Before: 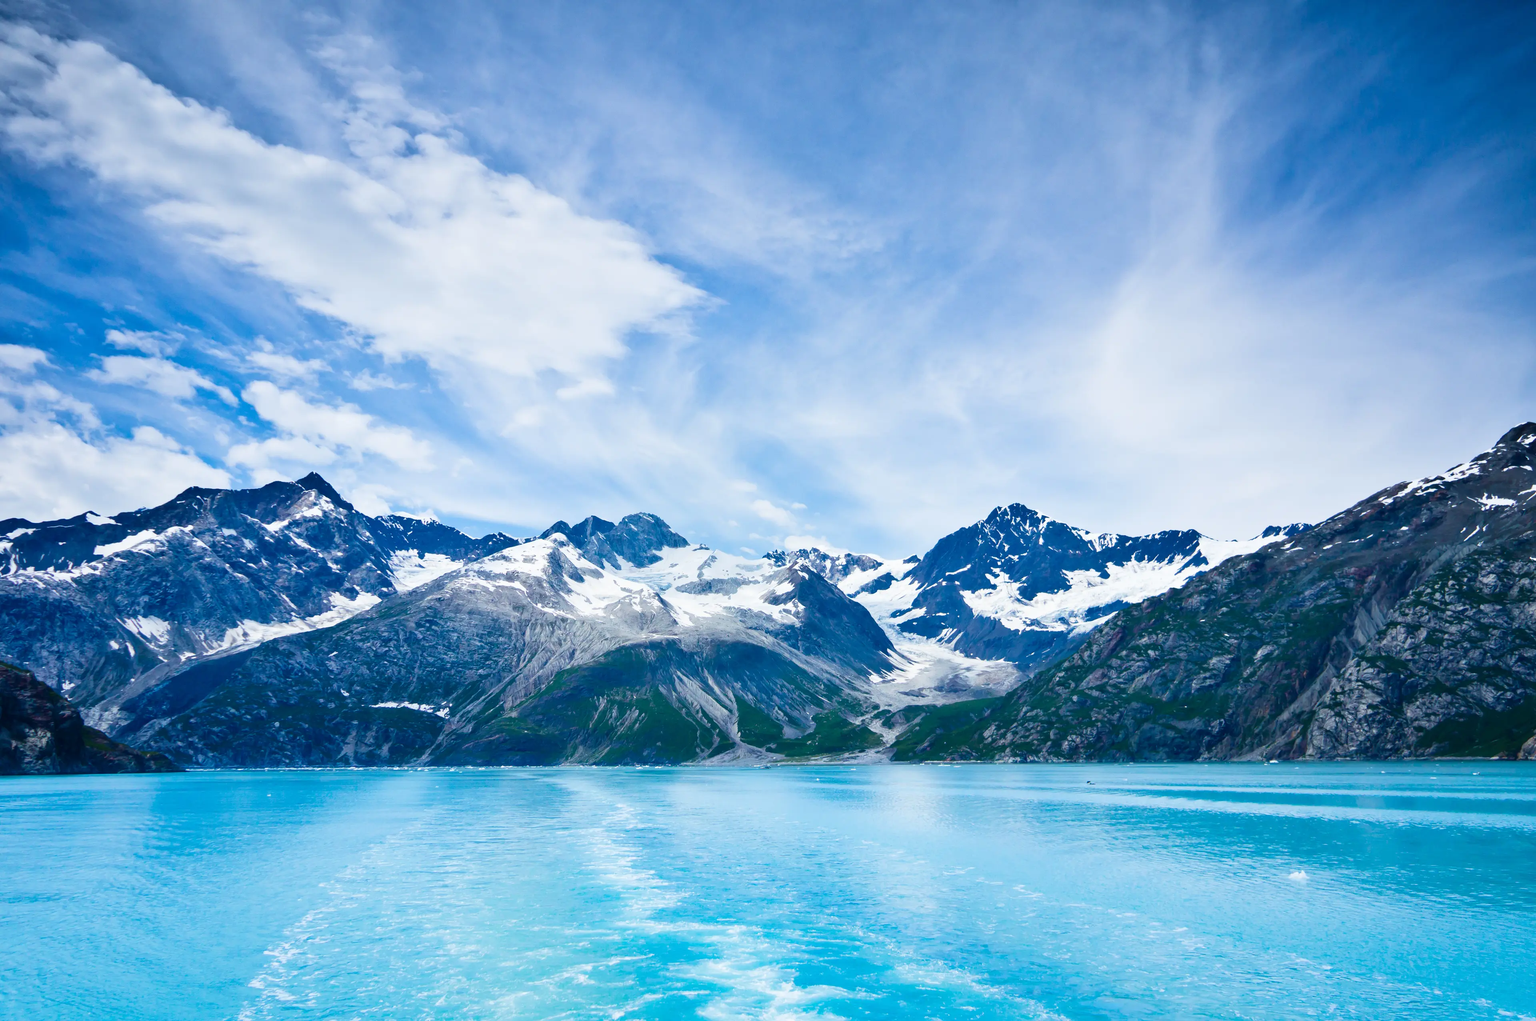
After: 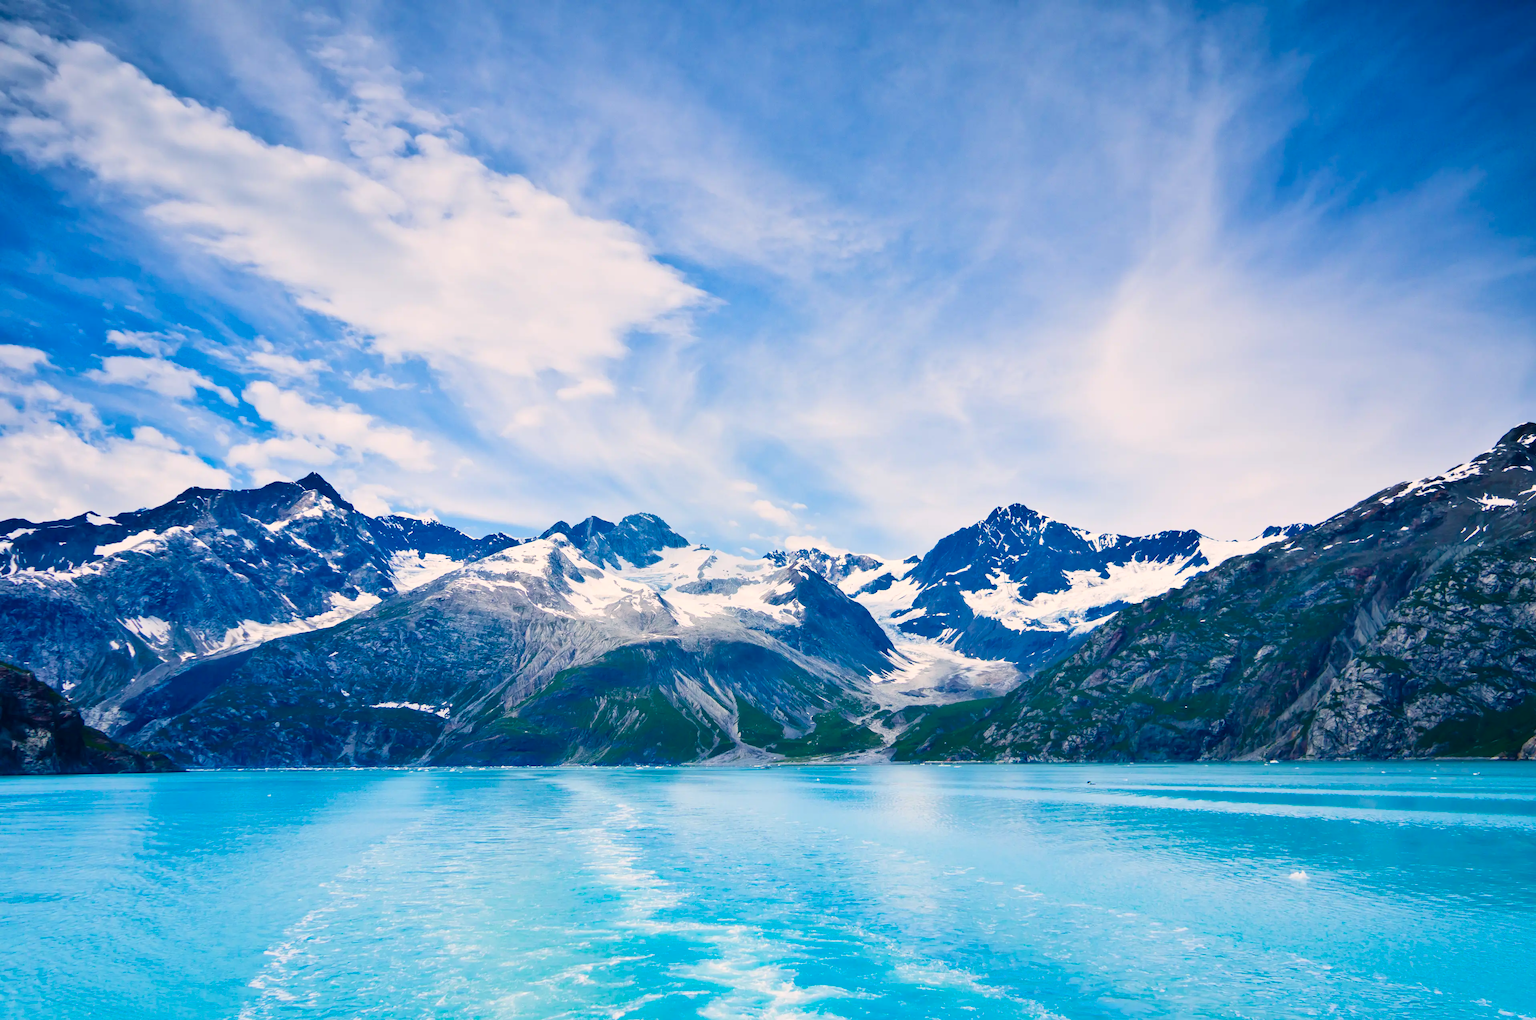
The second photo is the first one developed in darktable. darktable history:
color balance rgb: highlights gain › chroma 3.048%, highlights gain › hue 54.77°, perceptual saturation grading › global saturation 30.412%
